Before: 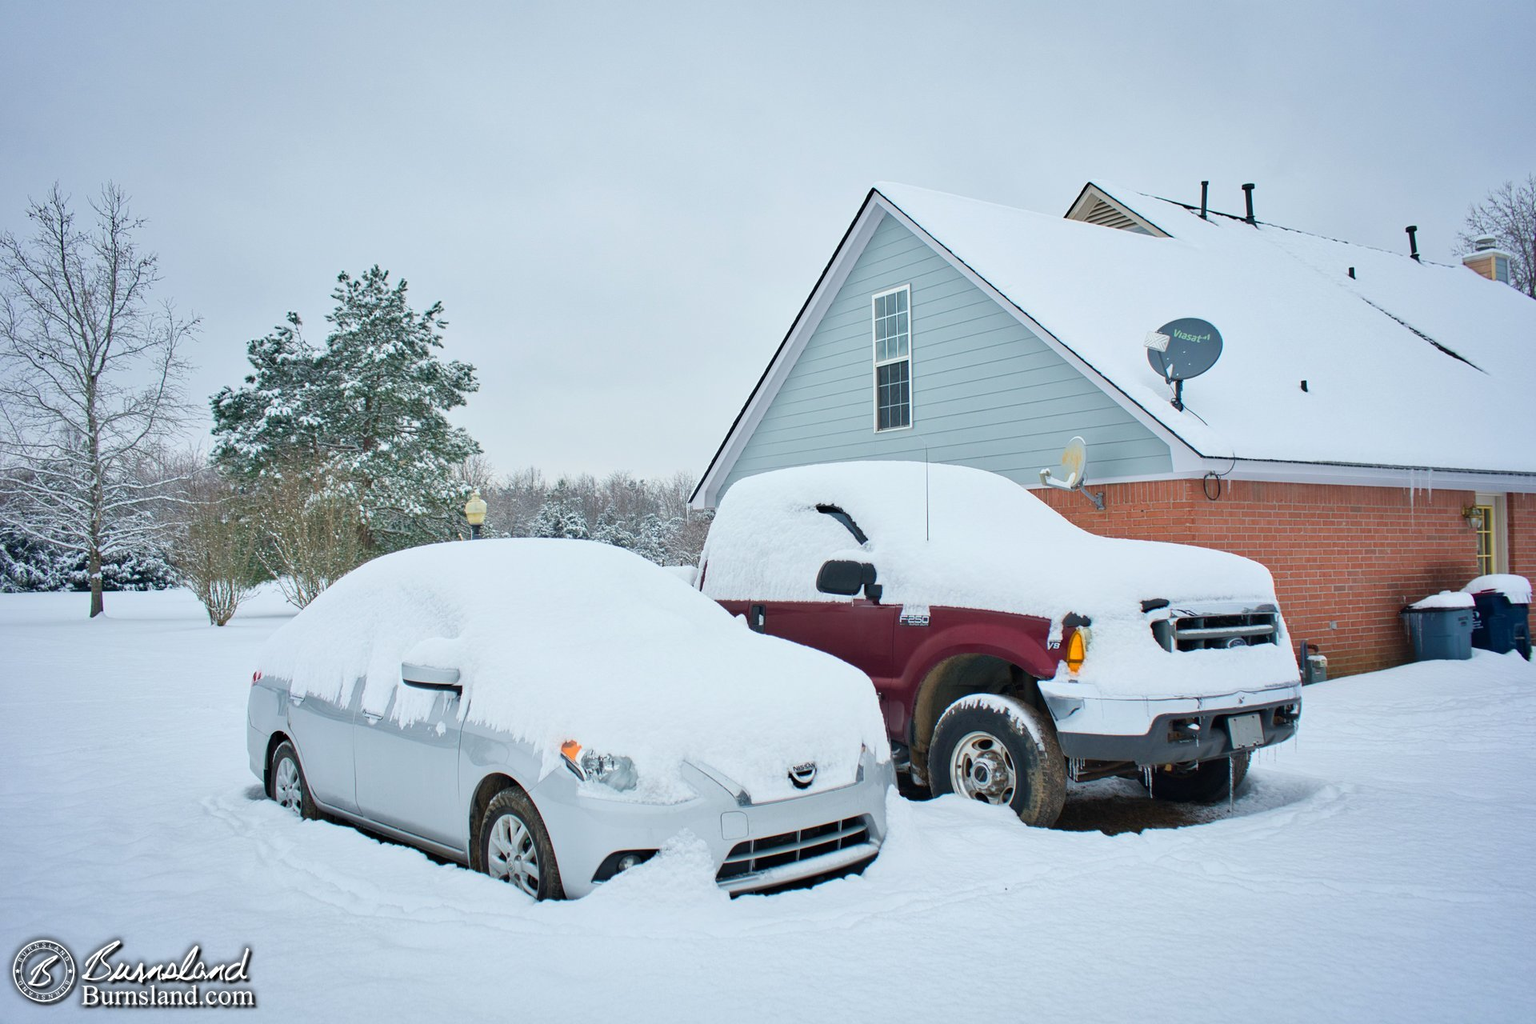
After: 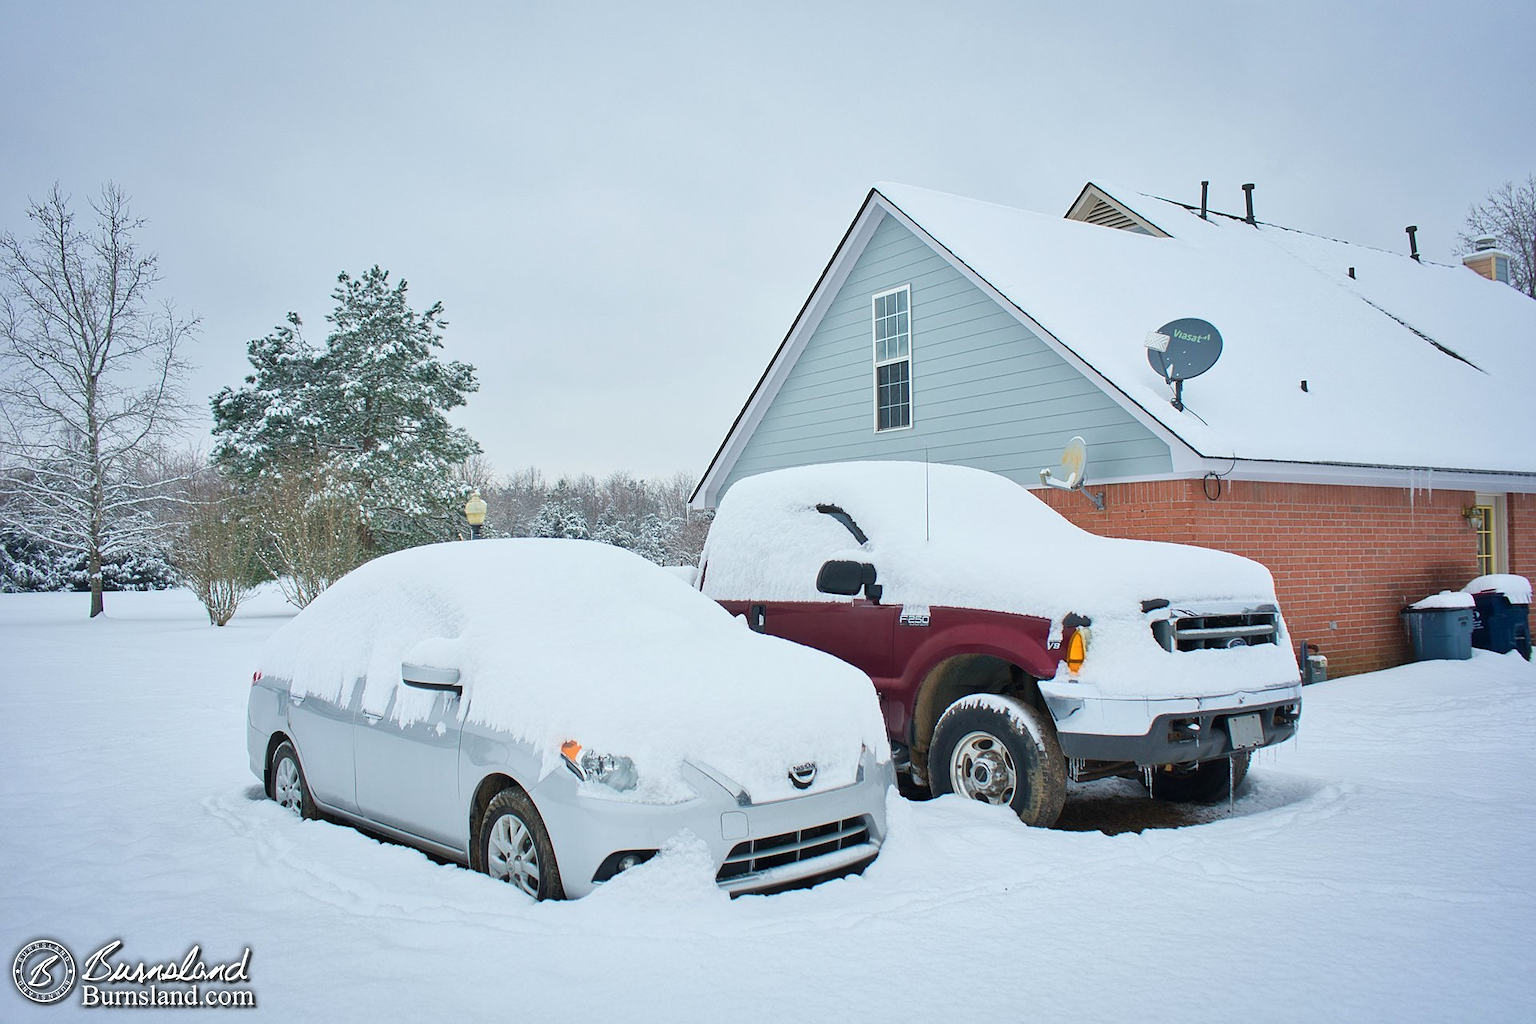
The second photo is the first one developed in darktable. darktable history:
haze removal: strength -0.04, compatibility mode true, adaptive false
sharpen: radius 0.97, amount 0.608
